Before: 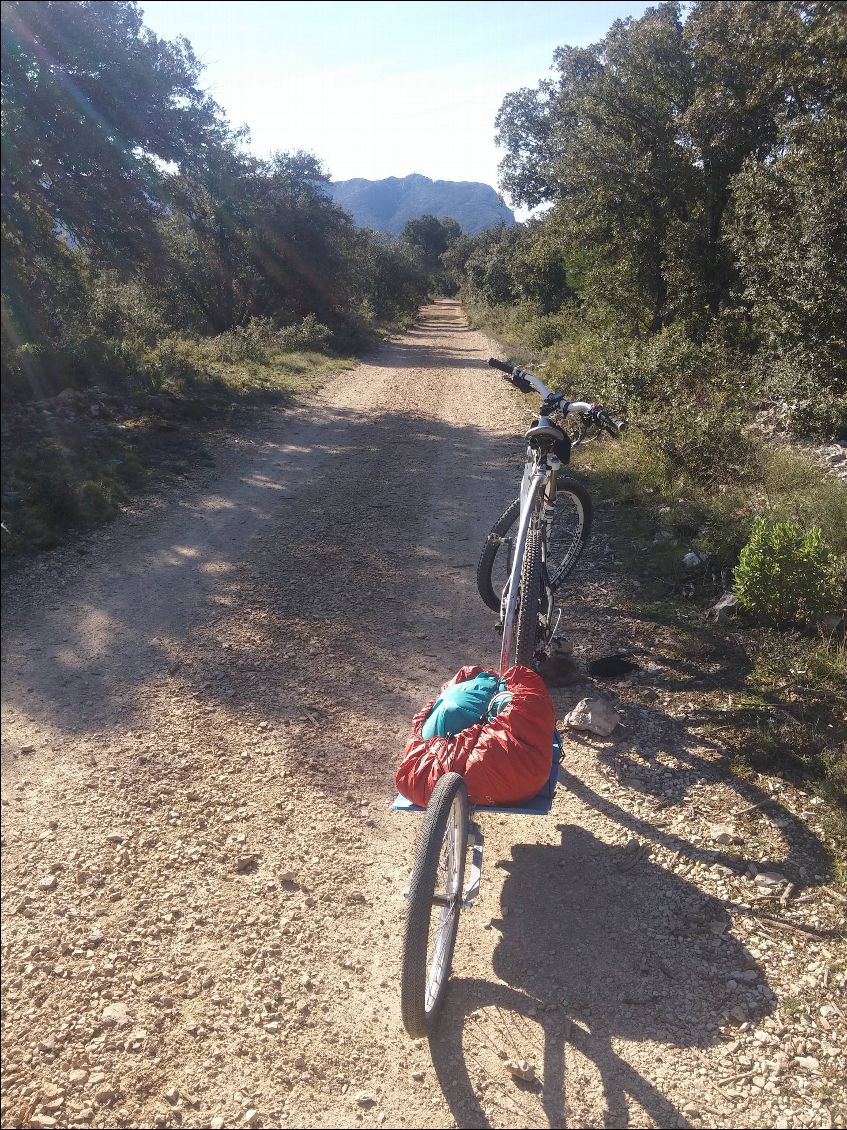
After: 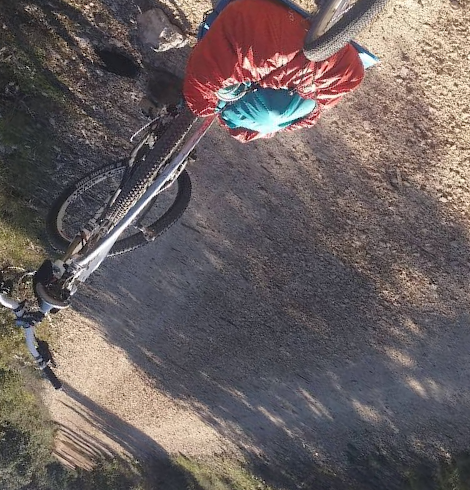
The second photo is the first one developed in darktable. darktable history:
crop and rotate: angle 148.06°, left 9.144%, top 15.672%, right 4.438%, bottom 16.918%
